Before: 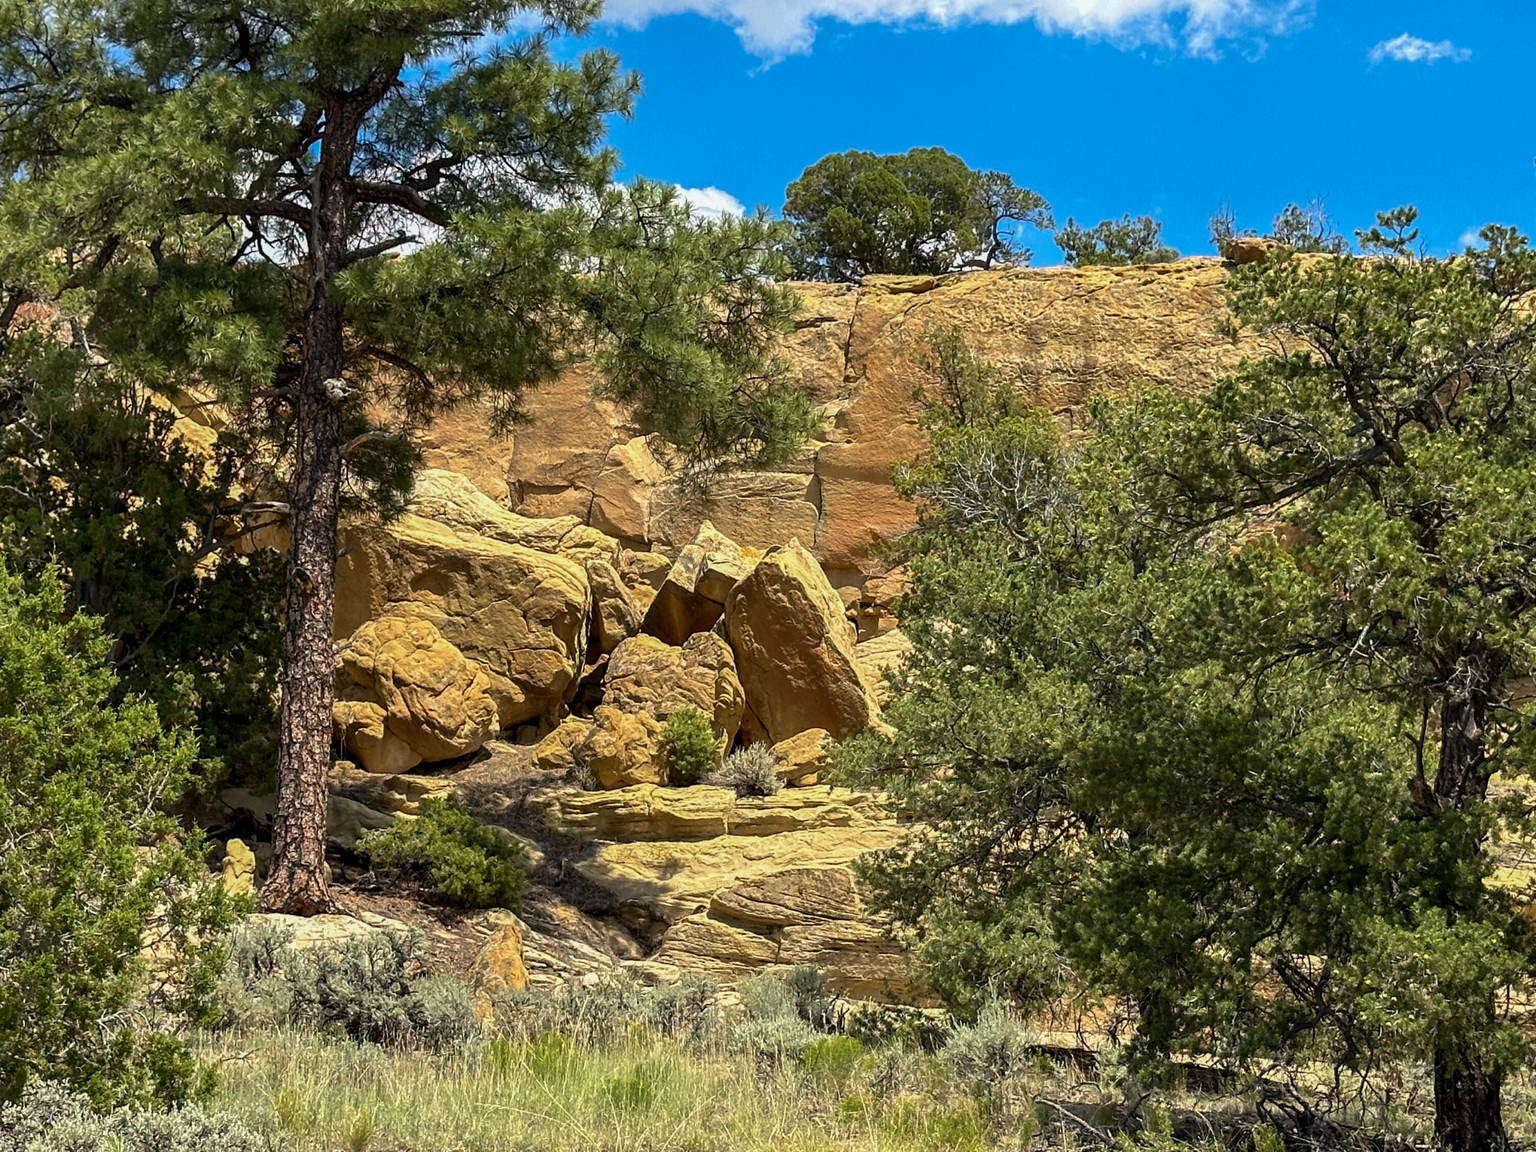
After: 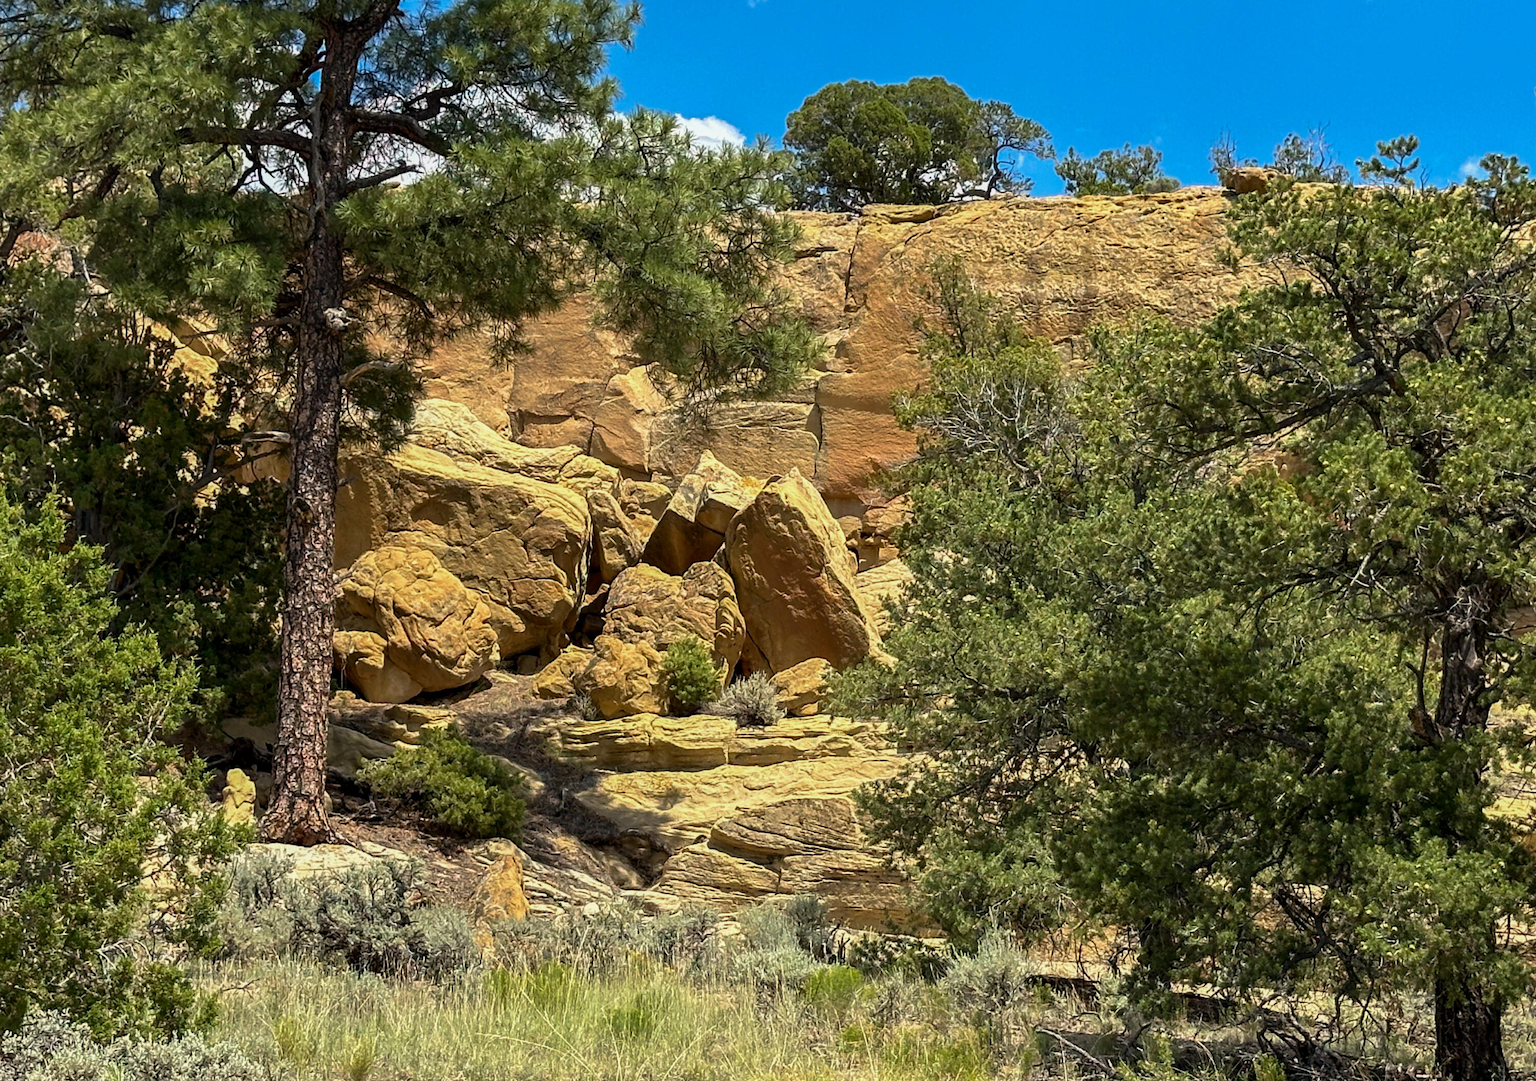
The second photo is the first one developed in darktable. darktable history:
crop and rotate: top 6.146%
